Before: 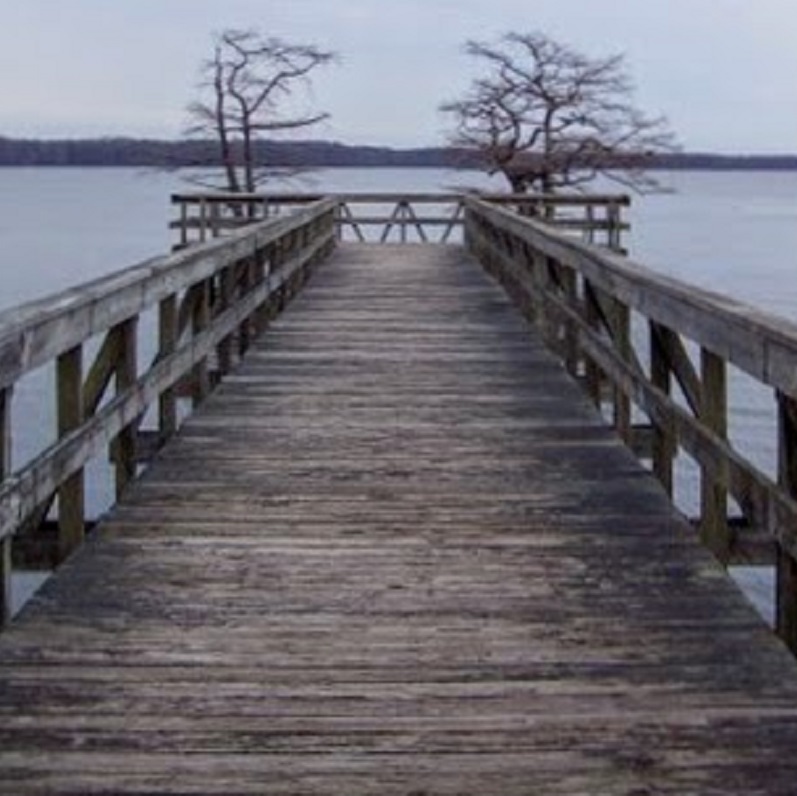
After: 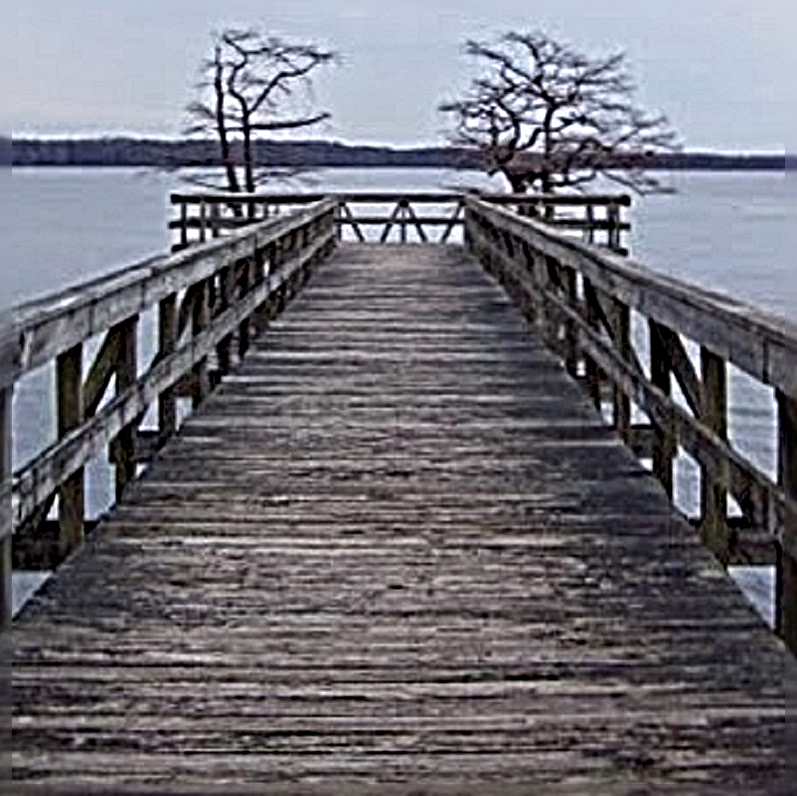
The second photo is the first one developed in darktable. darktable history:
sharpen: radius 6.276, amount 1.795, threshold 0.051
